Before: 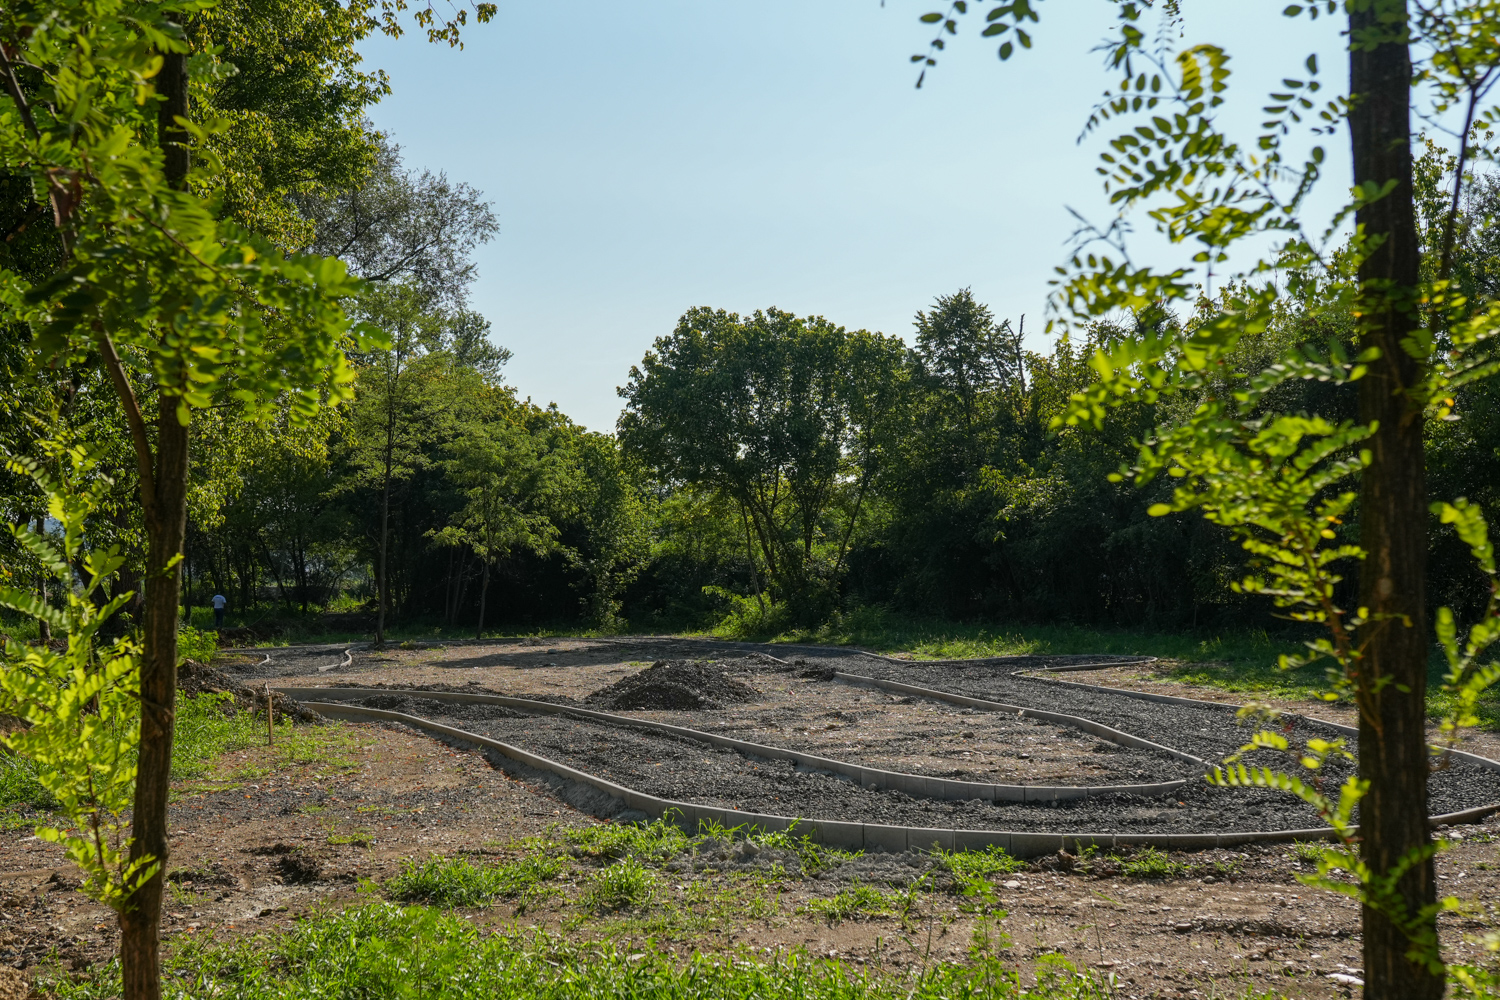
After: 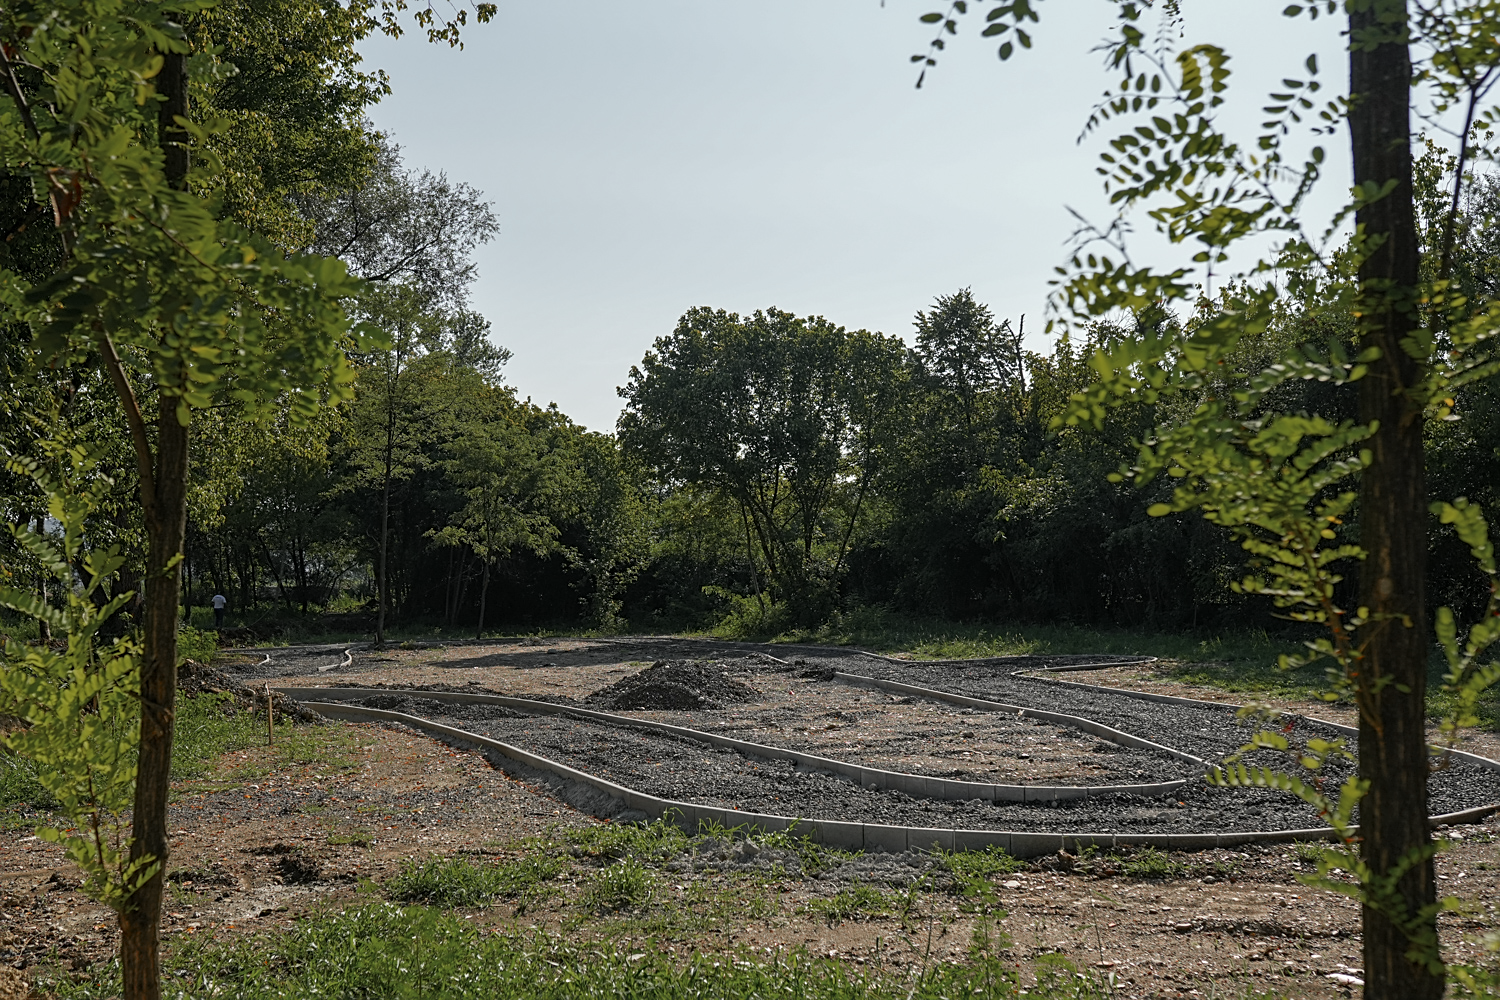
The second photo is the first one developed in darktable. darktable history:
sharpen: on, module defaults
color zones: curves: ch0 [(0, 0.48) (0.209, 0.398) (0.305, 0.332) (0.429, 0.493) (0.571, 0.5) (0.714, 0.5) (0.857, 0.5) (1, 0.48)]; ch1 [(0, 0.736) (0.143, 0.625) (0.225, 0.371) (0.429, 0.256) (0.571, 0.241) (0.714, 0.213) (0.857, 0.48) (1, 0.736)]; ch2 [(0, 0.448) (0.143, 0.498) (0.286, 0.5) (0.429, 0.5) (0.571, 0.5) (0.714, 0.5) (0.857, 0.5) (1, 0.448)]
